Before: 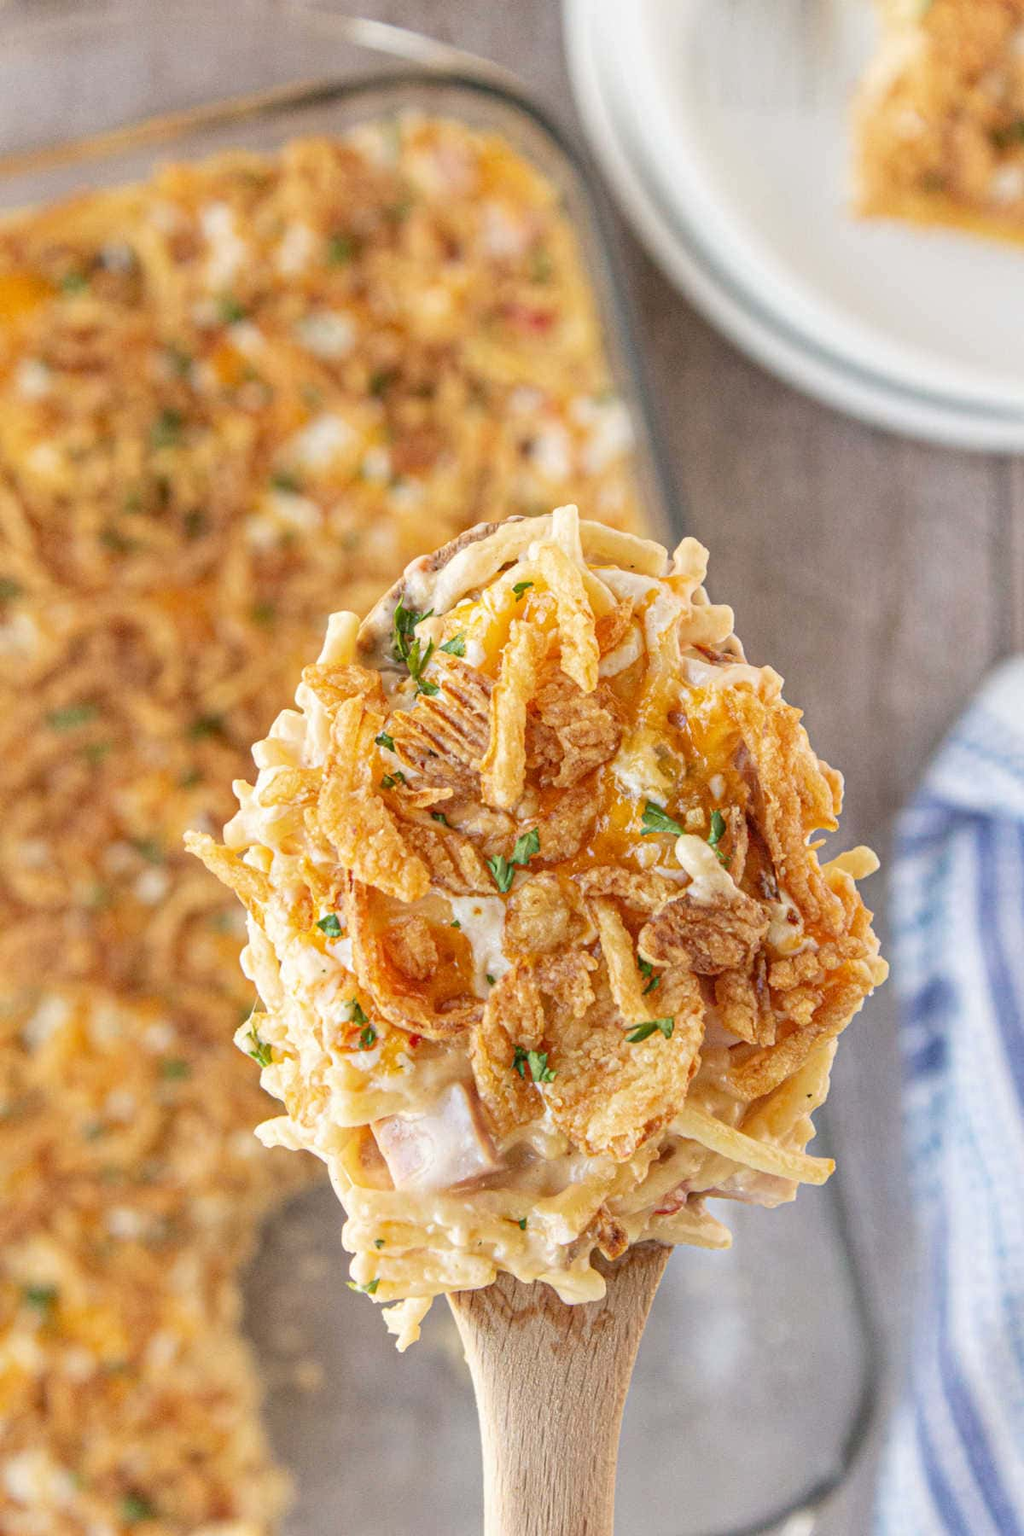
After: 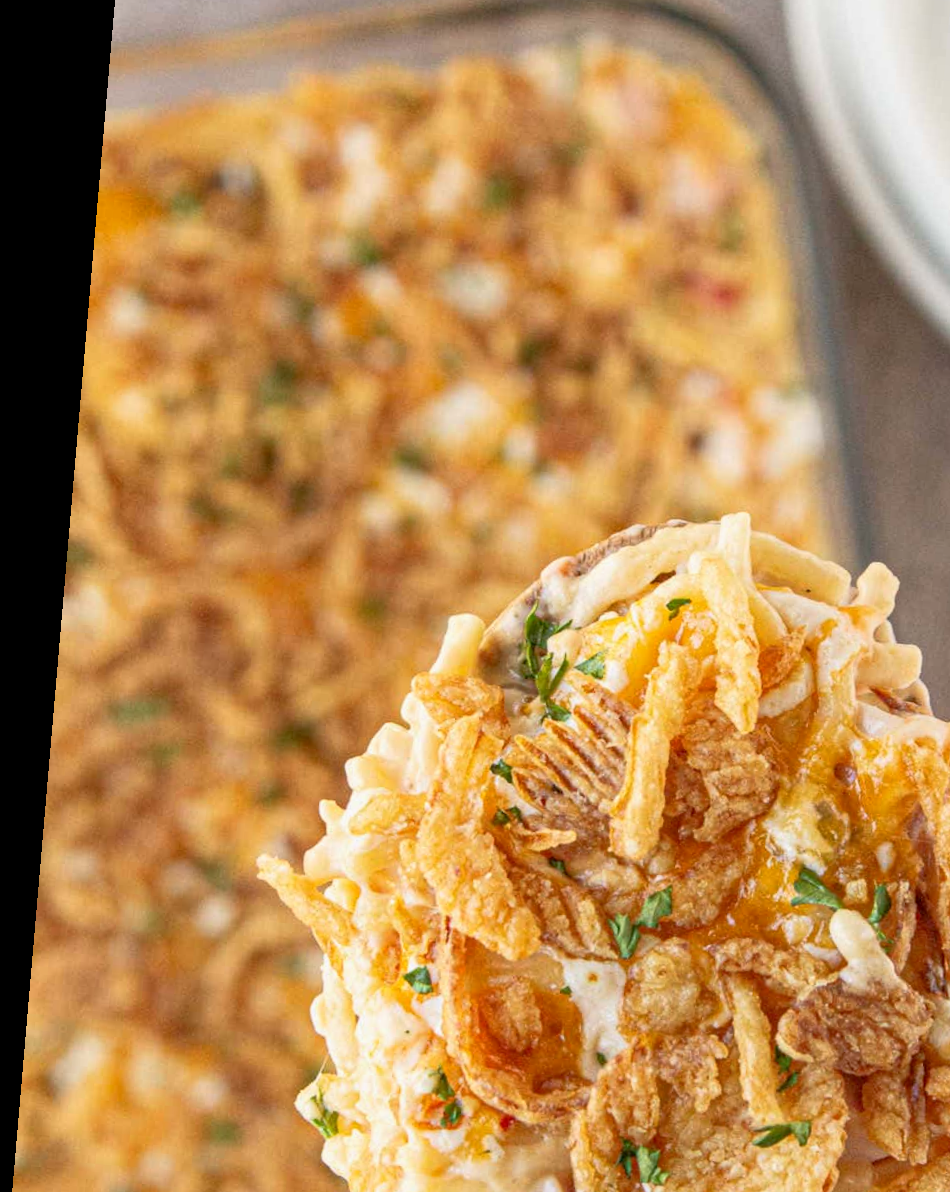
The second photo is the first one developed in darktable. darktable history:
crop and rotate: angle -4.94°, left 2.051%, top 7.081%, right 27.569%, bottom 30.036%
tone equalizer: -8 EV -1.84 EV, -7 EV -1.15 EV, -6 EV -1.65 EV, edges refinement/feathering 500, mask exposure compensation -1.57 EV, preserve details guided filter
exposure: black level correction 0.002, compensate highlight preservation false
